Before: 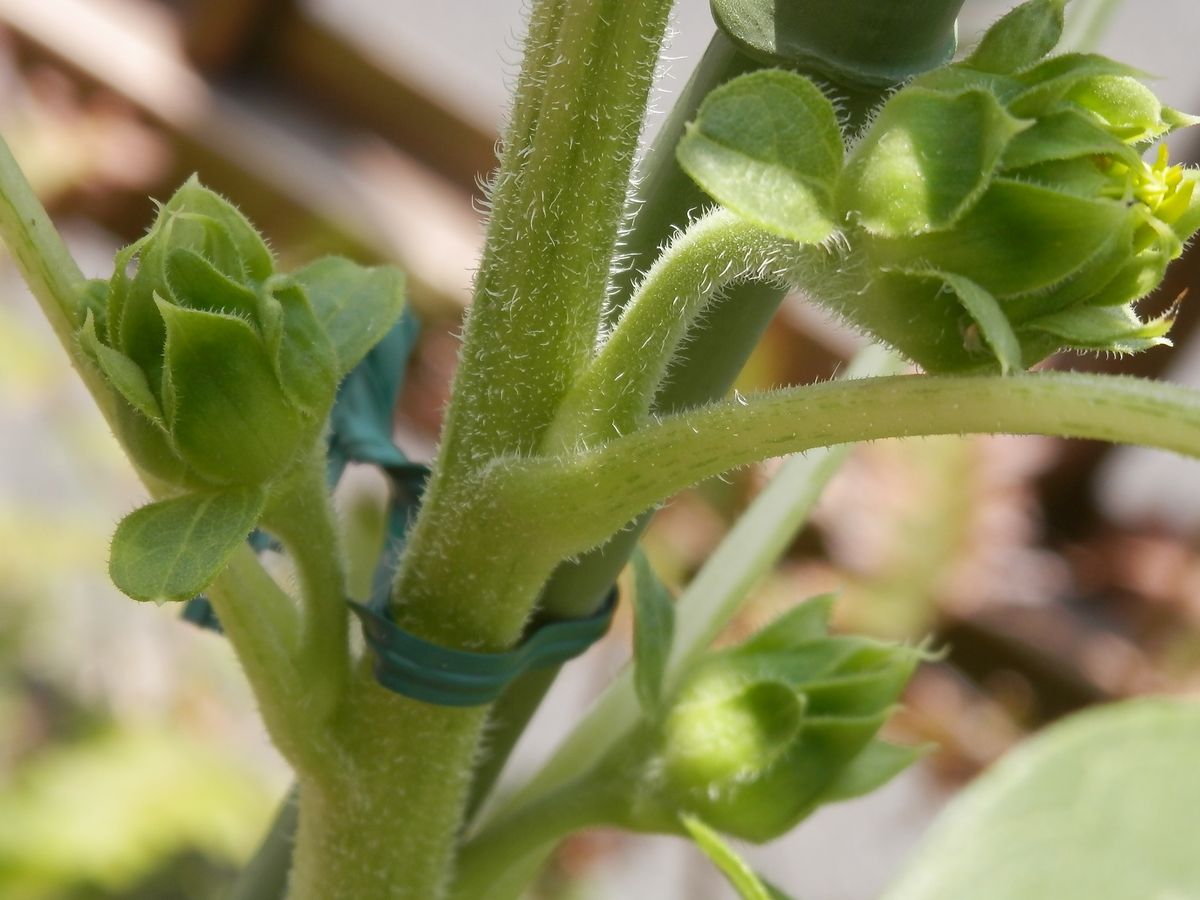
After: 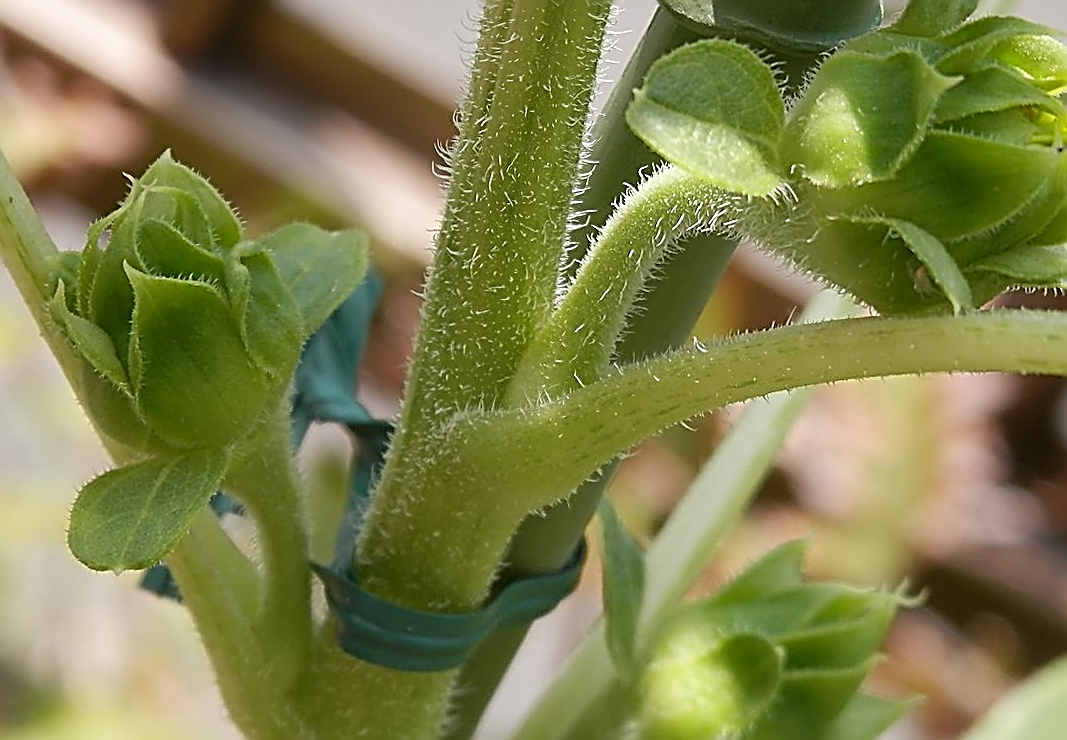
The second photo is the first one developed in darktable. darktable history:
crop and rotate: angle 0.2°, left 0.275%, right 3.127%, bottom 14.18%
sharpen: amount 2
shadows and highlights: shadows 20.55, highlights -20.99, soften with gaussian
tone equalizer: on, module defaults
rotate and perspective: rotation -1.68°, lens shift (vertical) -0.146, crop left 0.049, crop right 0.912, crop top 0.032, crop bottom 0.96
